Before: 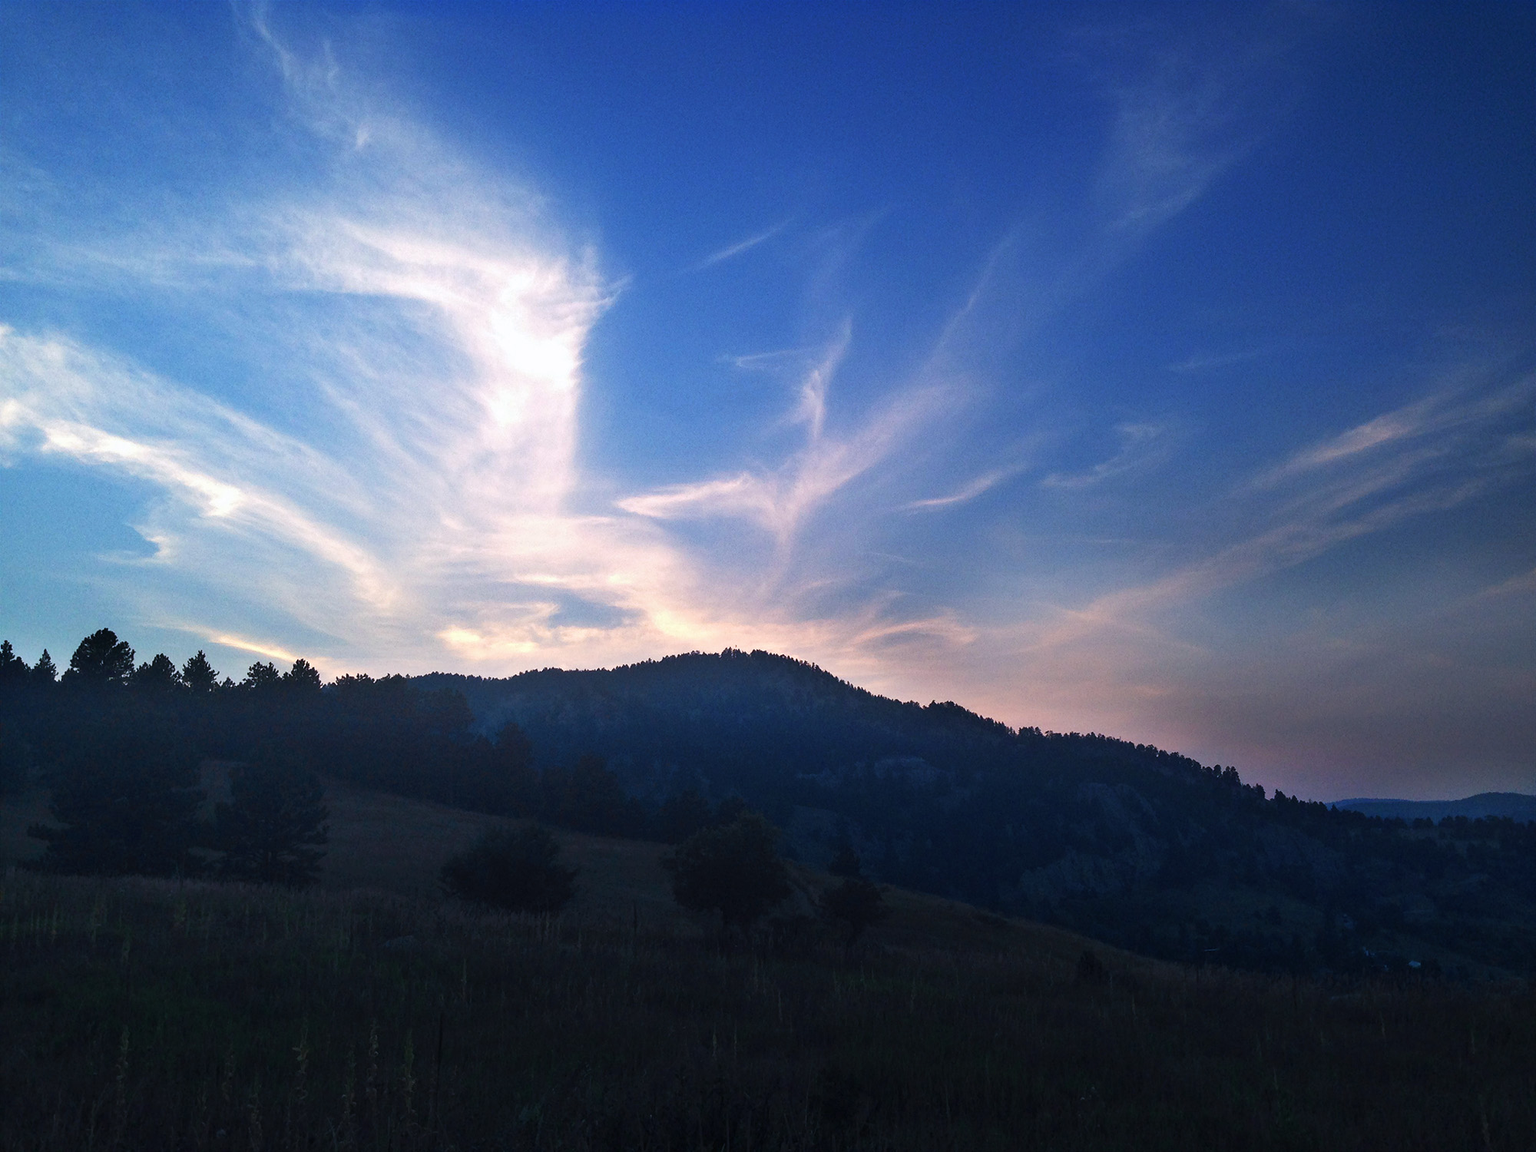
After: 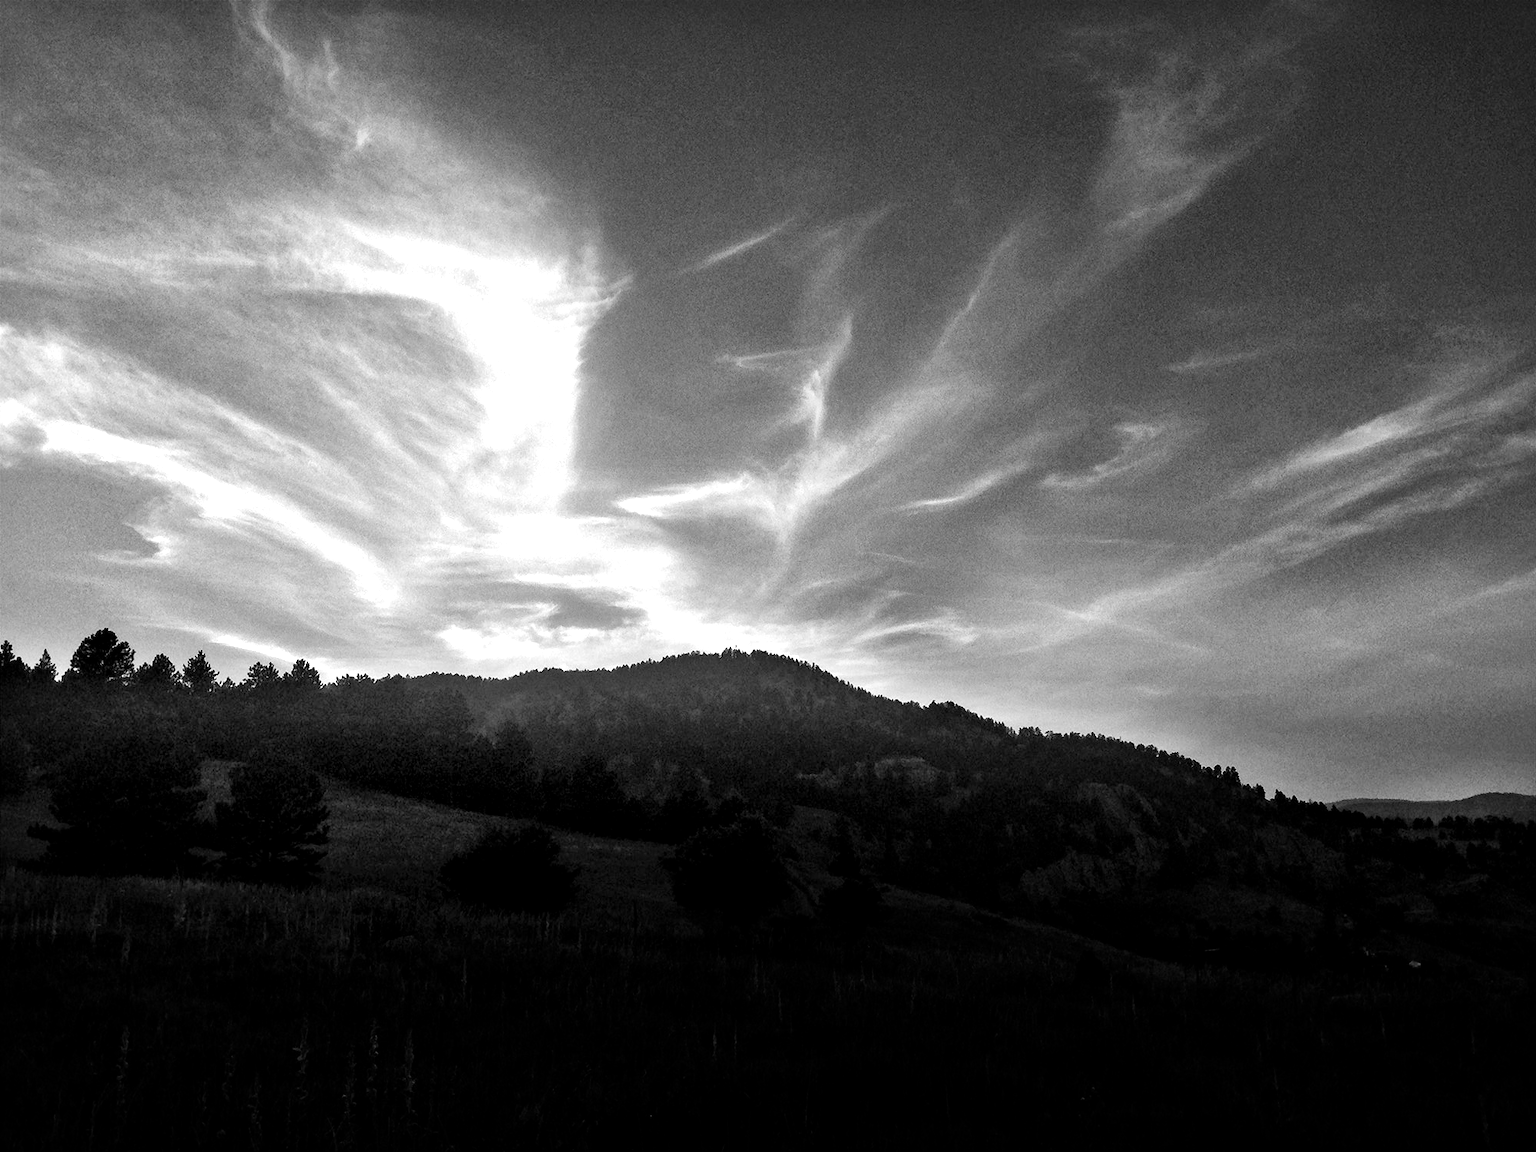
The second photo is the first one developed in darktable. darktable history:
monochrome: on, module defaults
local contrast: mode bilateral grid, contrast 20, coarseness 50, detail 179%, midtone range 0.2
color balance rgb: shadows lift › luminance -41.13%, shadows lift › chroma 14.13%, shadows lift › hue 260°, power › luminance -3.76%, power › chroma 0.56%, power › hue 40.37°, highlights gain › luminance 16.81%, highlights gain › chroma 2.94%, highlights gain › hue 260°, global offset › luminance -0.29%, global offset › chroma 0.31%, global offset › hue 260°, perceptual saturation grading › global saturation 20%, perceptual saturation grading › highlights -13.92%, perceptual saturation grading › shadows 50%
tone equalizer: -7 EV 0.15 EV, -6 EV 0.6 EV, -5 EV 1.15 EV, -4 EV 1.33 EV, -3 EV 1.15 EV, -2 EV 0.6 EV, -1 EV 0.15 EV, mask exposure compensation -0.5 EV
